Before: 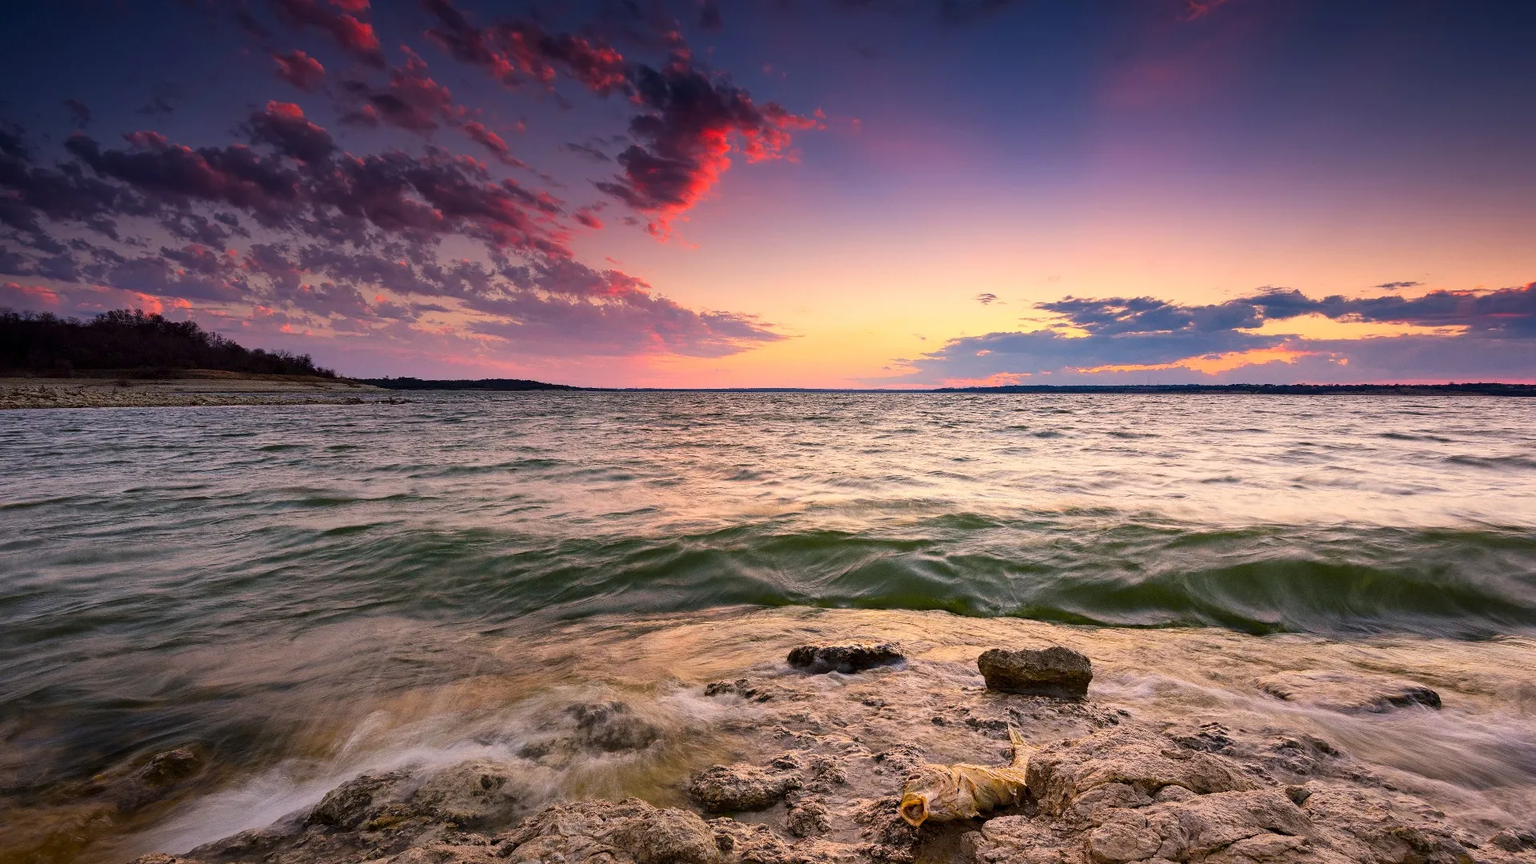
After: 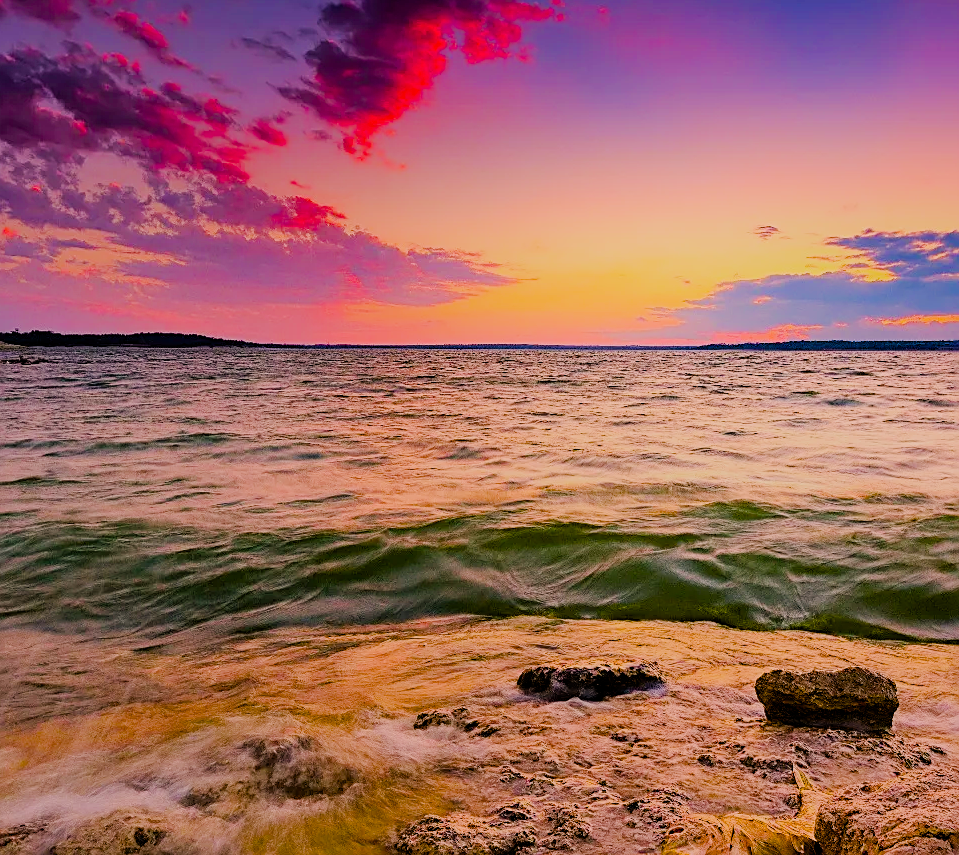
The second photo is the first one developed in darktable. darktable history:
sharpen: on, module defaults
contrast brightness saturation: saturation 0.095
shadows and highlights: highlights 71.66, soften with gaussian
color correction: highlights a* 7.56, highlights b* 3.81
color balance rgb: linear chroma grading › global chroma 8.916%, perceptual saturation grading › global saturation 40.021%, perceptual saturation grading › highlights -25.08%, perceptual saturation grading › mid-tones 34.364%, perceptual saturation grading › shadows 35.068%, global vibrance 22.594%
crop and rotate: angle 0.016°, left 24.347%, top 13.118%, right 25.642%, bottom 7.589%
filmic rgb: middle gray luminance 29.87%, black relative exposure -8.93 EV, white relative exposure 6.99 EV, target black luminance 0%, hardness 2.98, latitude 1.63%, contrast 0.961, highlights saturation mix 6.15%, shadows ↔ highlights balance 12.42%, iterations of high-quality reconstruction 0
